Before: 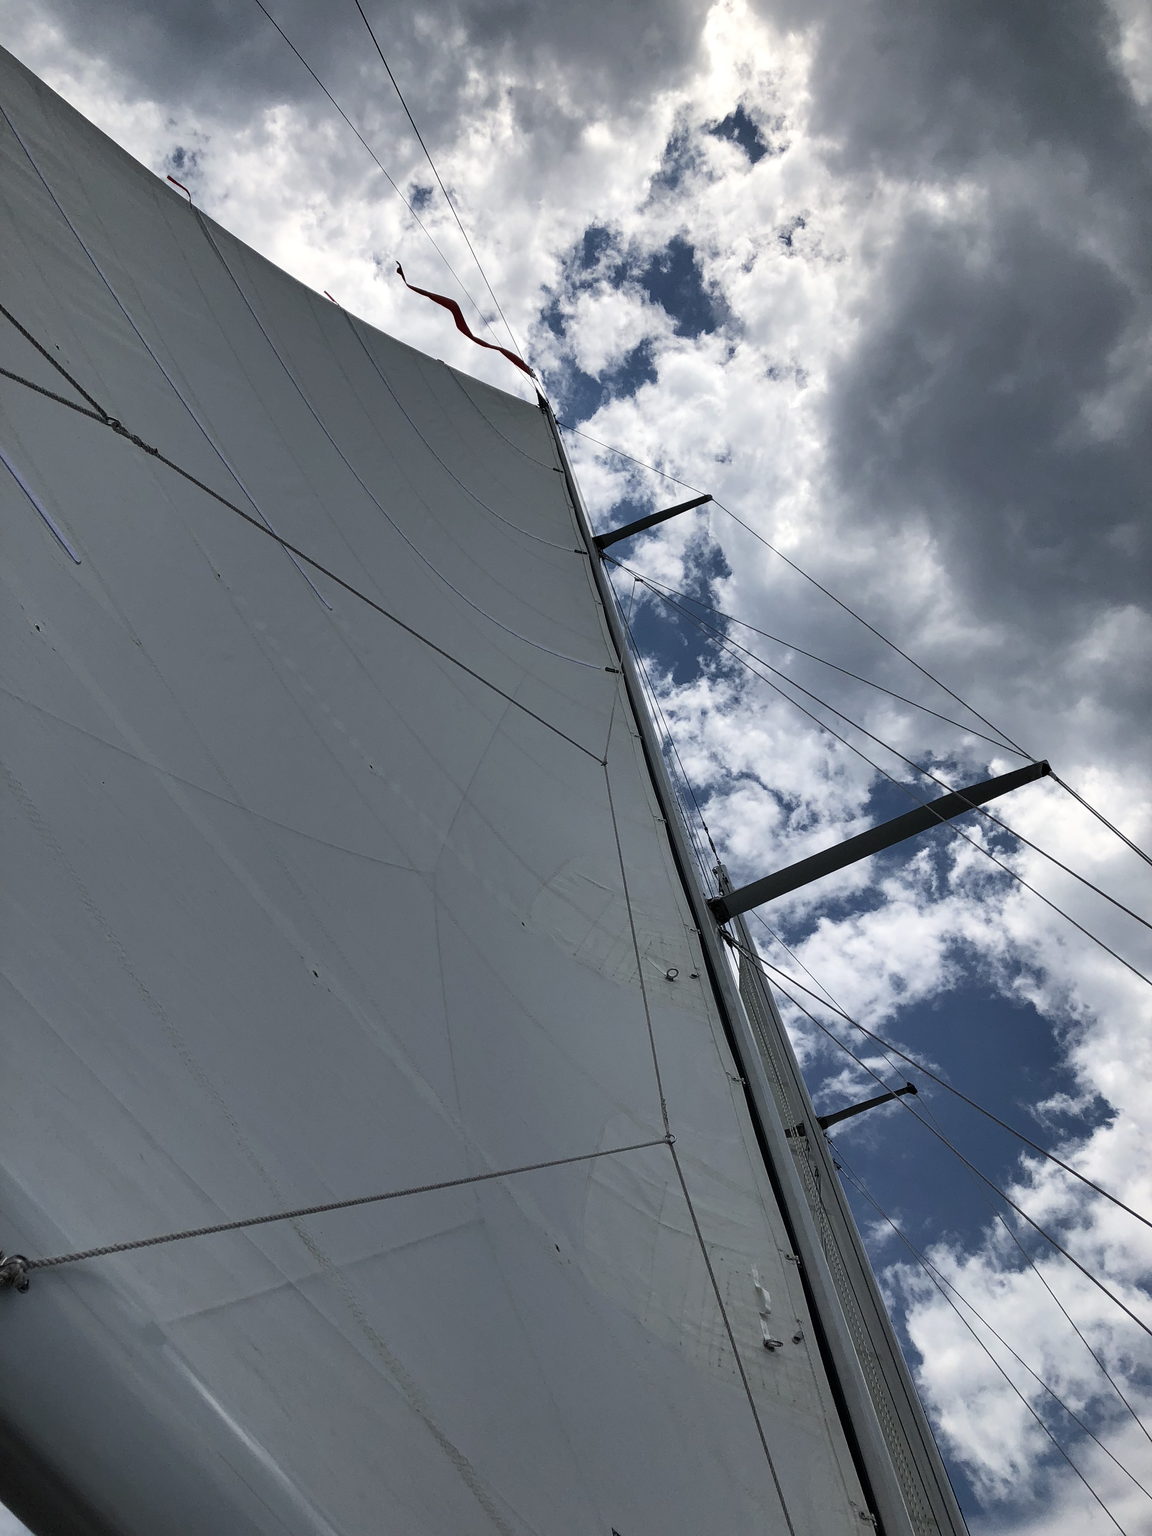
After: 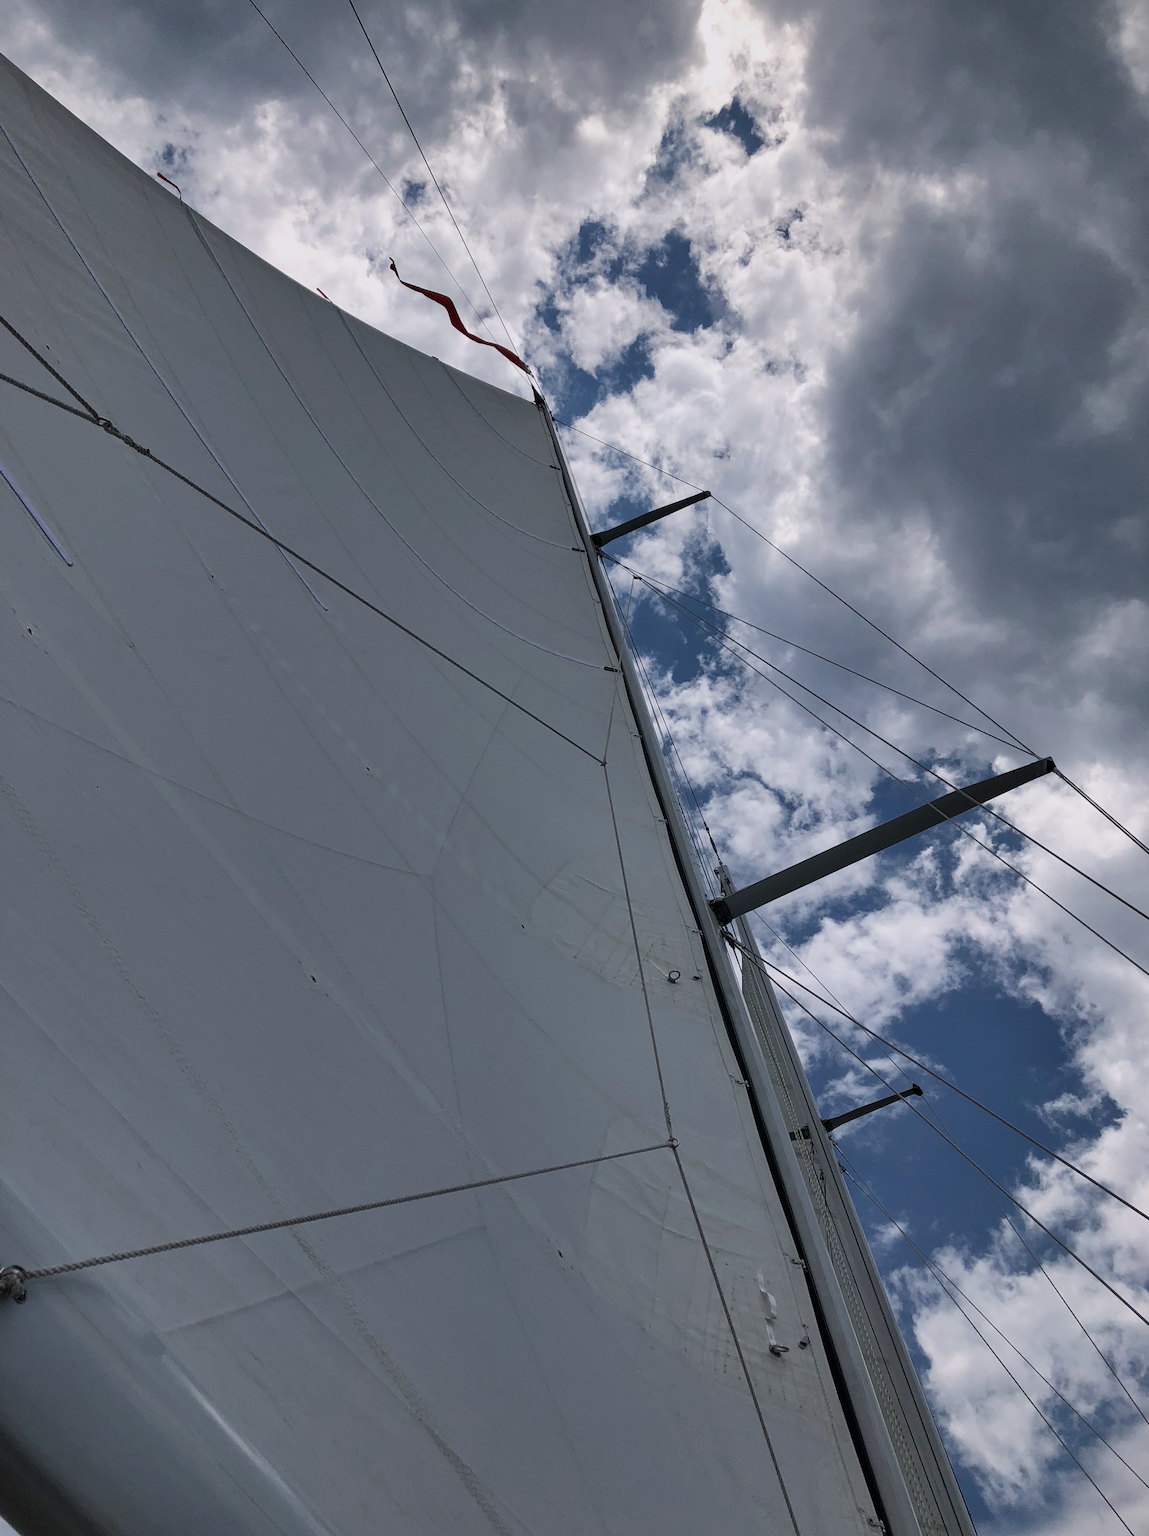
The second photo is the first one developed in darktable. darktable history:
tone equalizer: -8 EV 0.25 EV, -7 EV 0.417 EV, -6 EV 0.417 EV, -5 EV 0.25 EV, -3 EV -0.25 EV, -2 EV -0.417 EV, -1 EV -0.417 EV, +0 EV -0.25 EV, edges refinement/feathering 500, mask exposure compensation -1.57 EV, preserve details guided filter
white balance: red 1.009, blue 1.027
rotate and perspective: rotation -0.45°, automatic cropping original format, crop left 0.008, crop right 0.992, crop top 0.012, crop bottom 0.988
